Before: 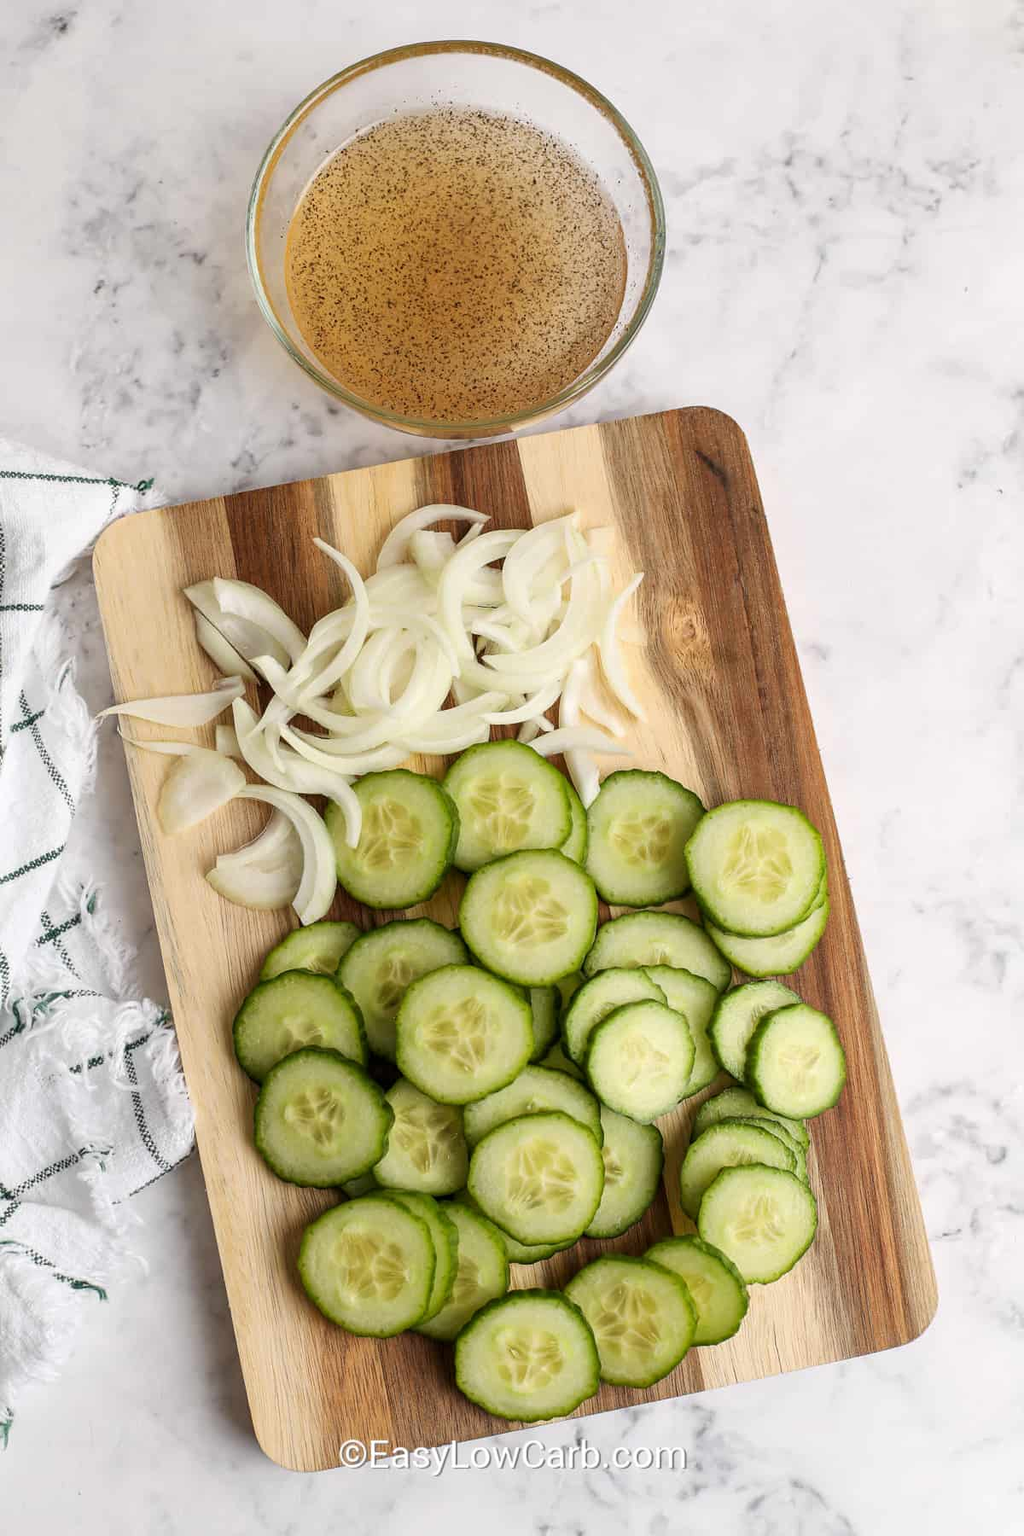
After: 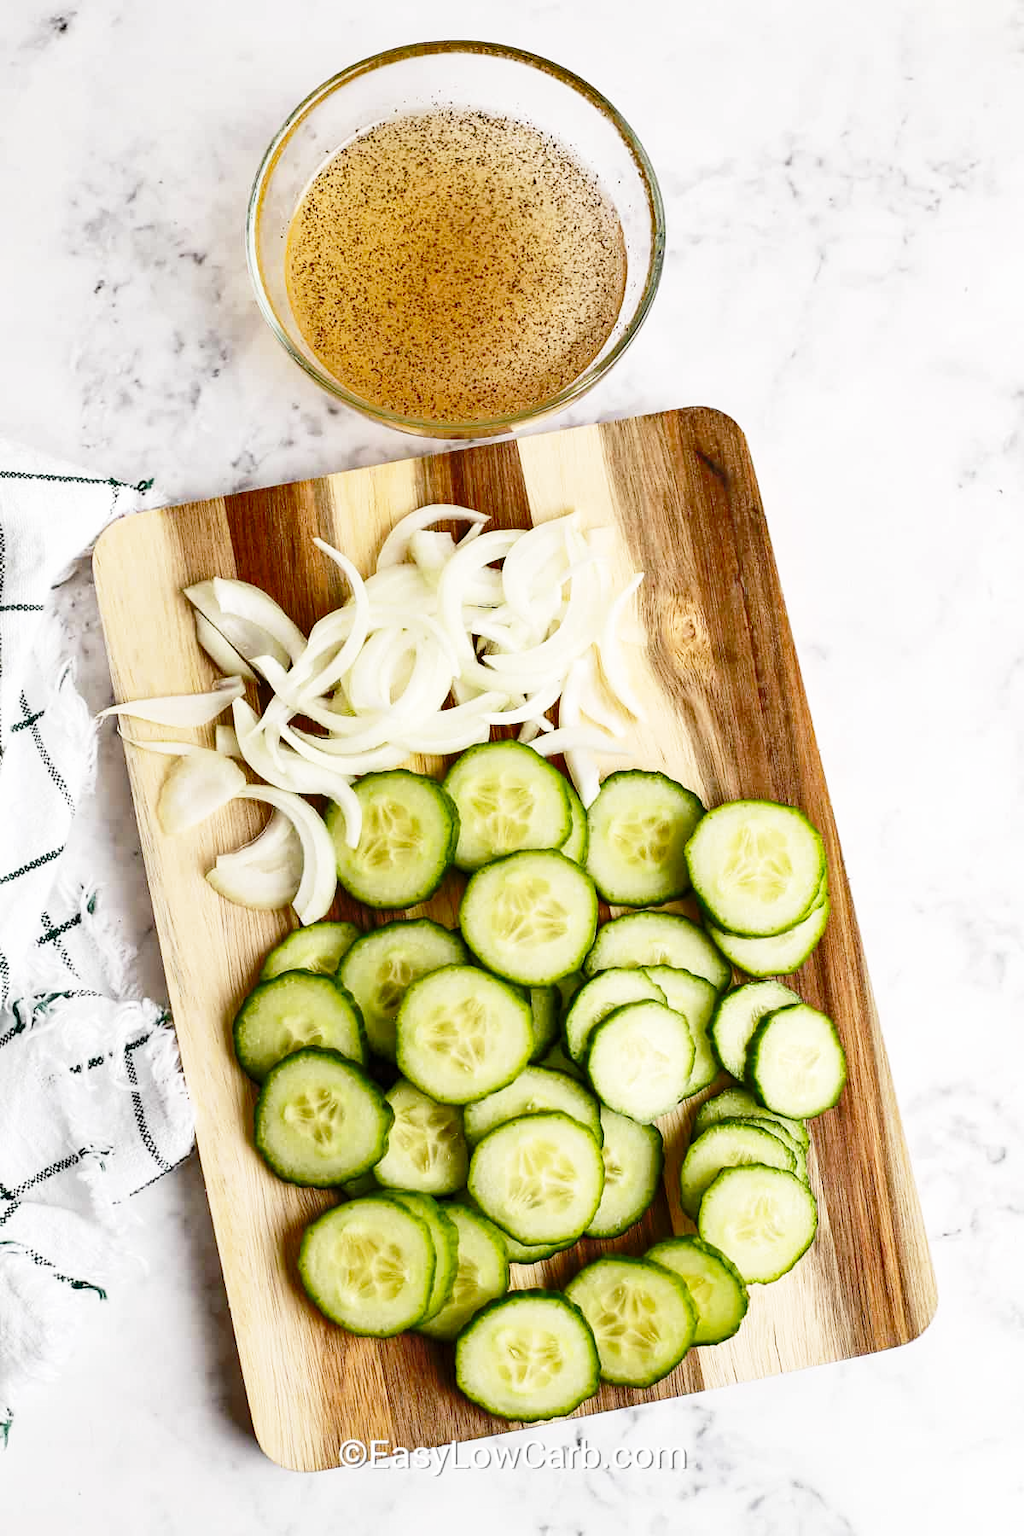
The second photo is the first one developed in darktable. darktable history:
base curve: curves: ch0 [(0, 0) (0.032, 0.037) (0.105, 0.228) (0.435, 0.76) (0.856, 0.983) (1, 1)], preserve colors none
shadows and highlights: low approximation 0.01, soften with gaussian
